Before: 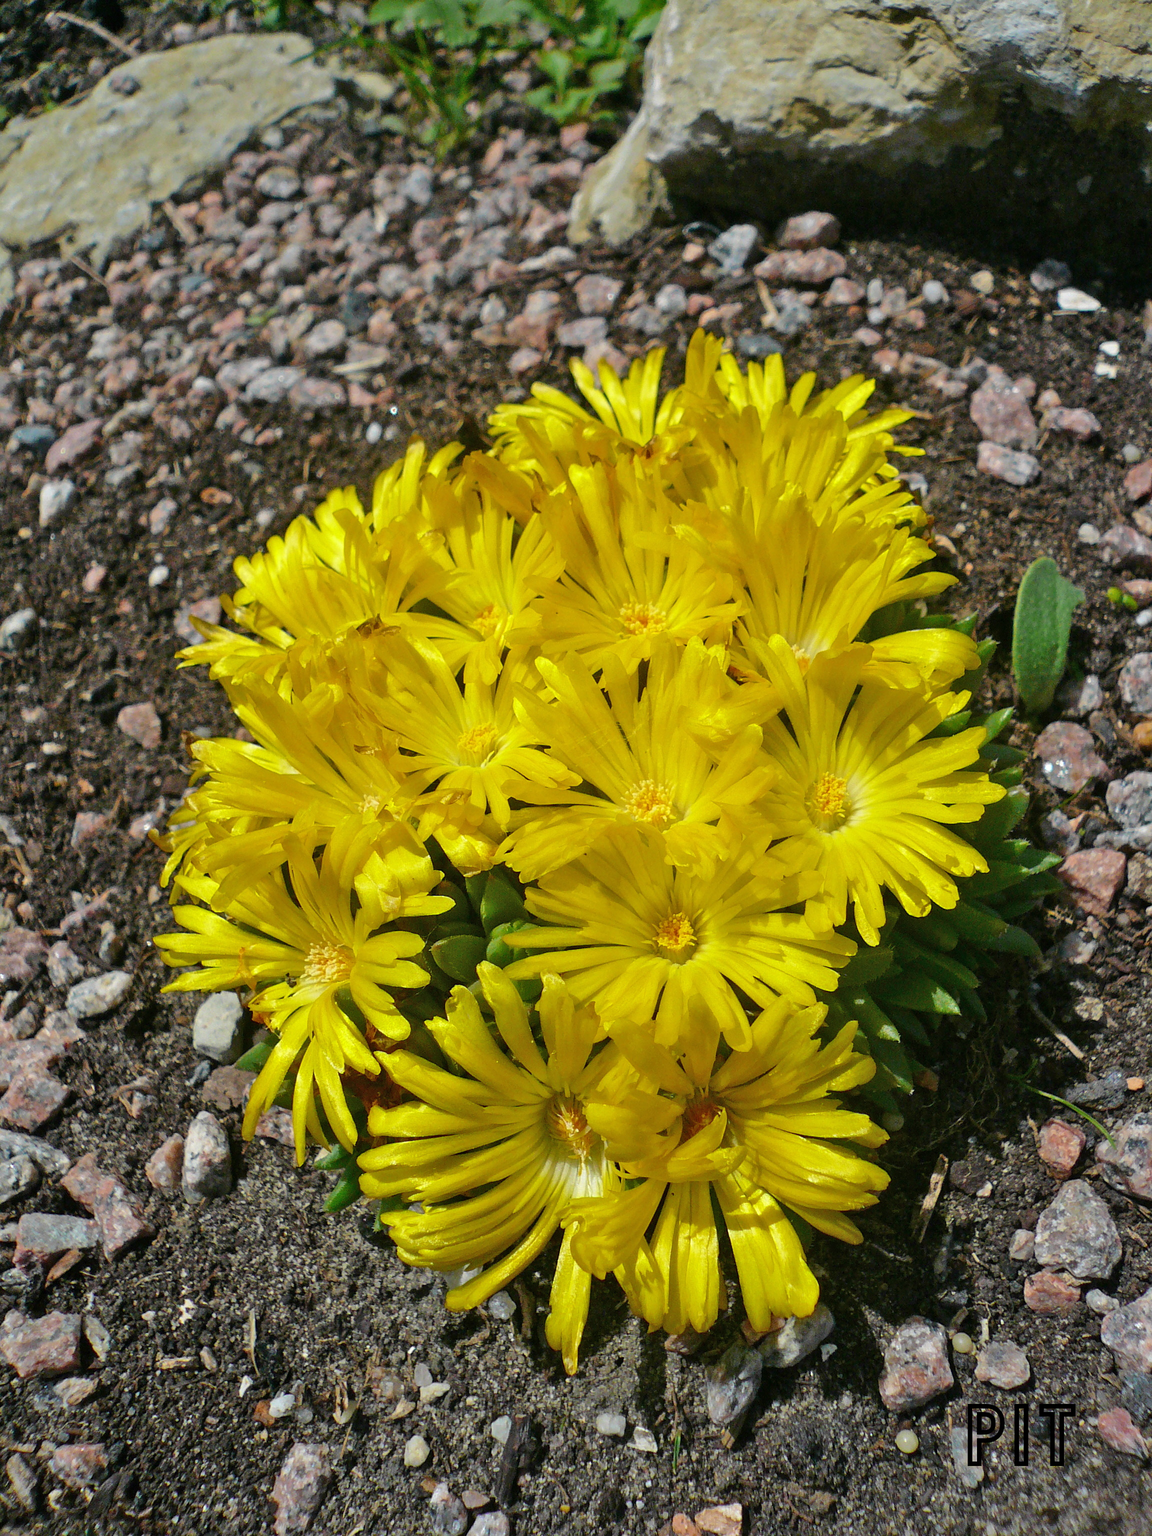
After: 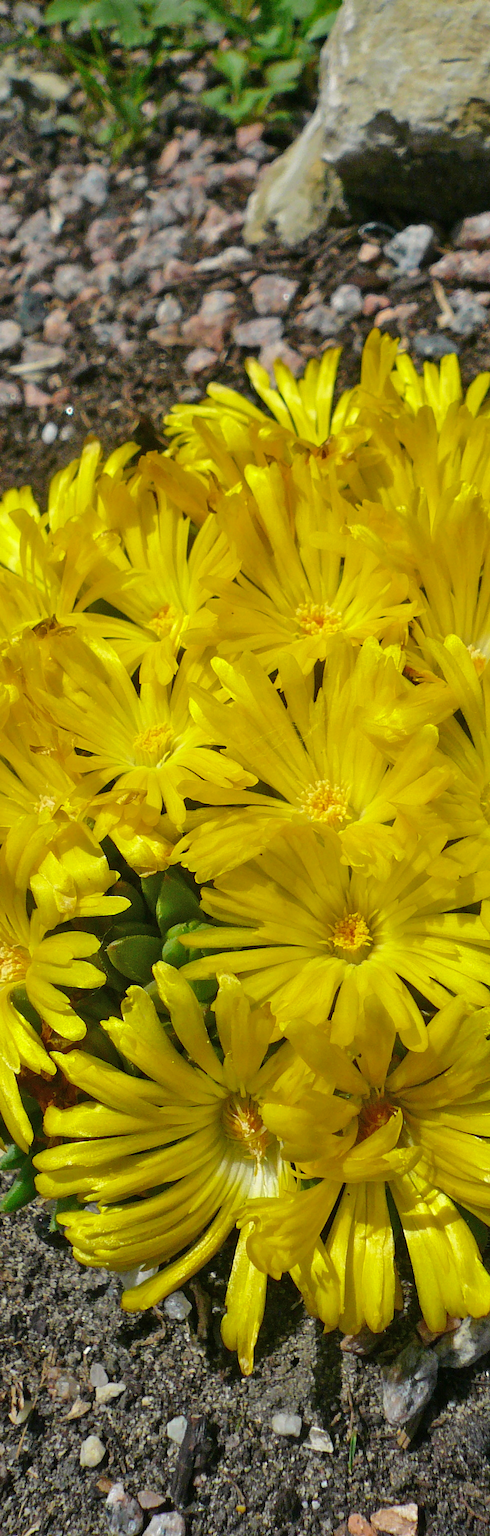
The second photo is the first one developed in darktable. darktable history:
crop: left 28.206%, right 29.197%
color correction: highlights b* 3.01
